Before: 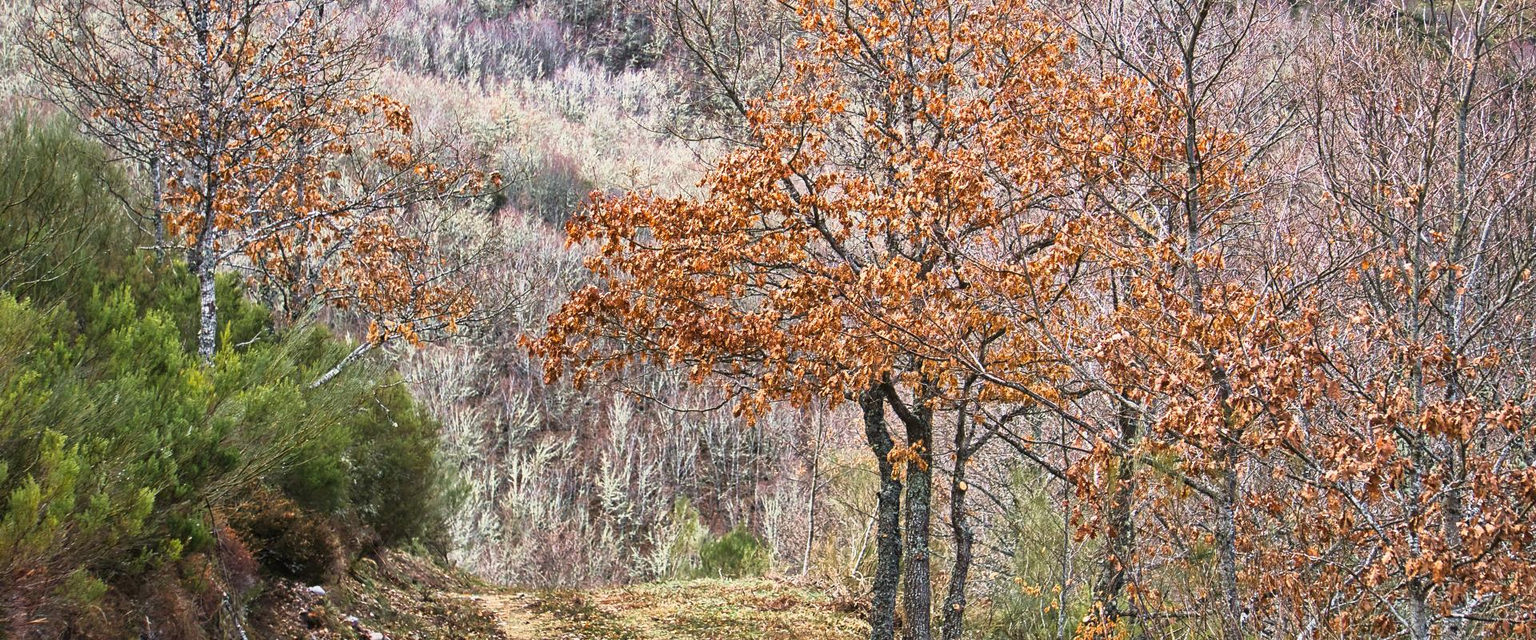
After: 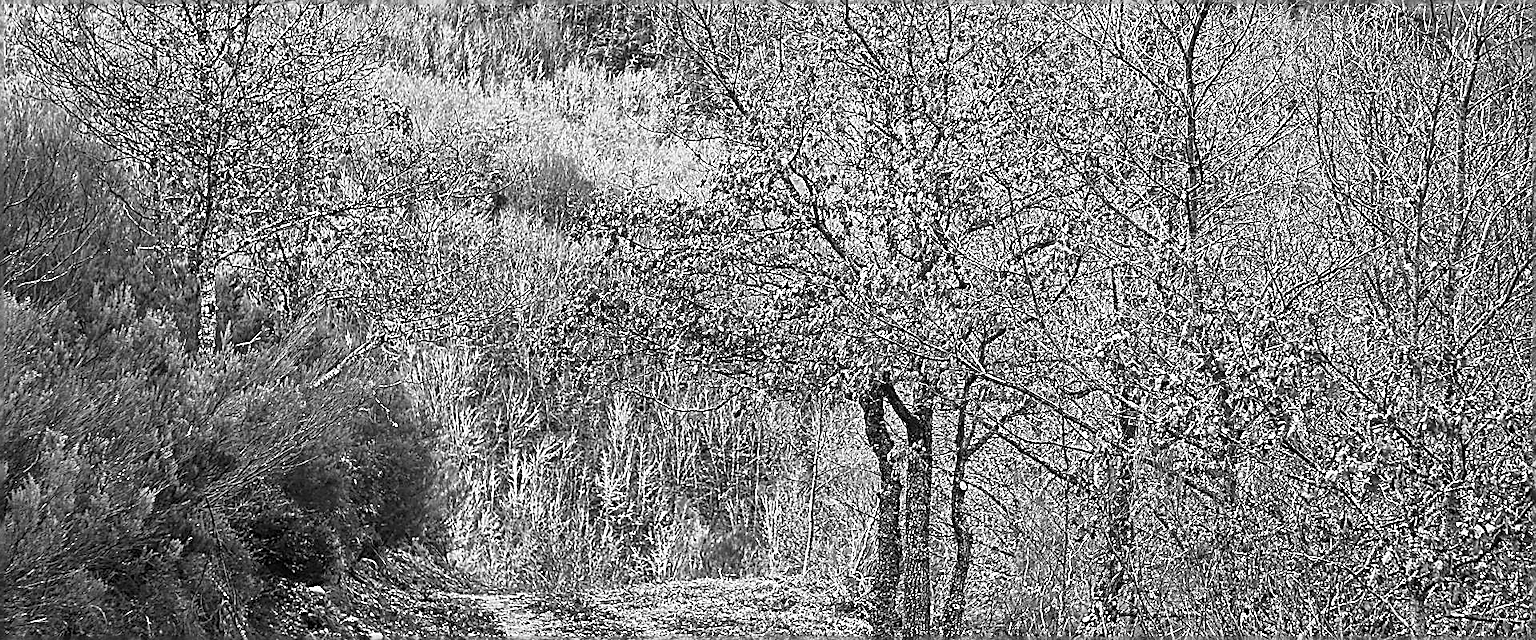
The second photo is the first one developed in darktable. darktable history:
monochrome: a -35.87, b 49.73, size 1.7
sharpen: amount 1.861
